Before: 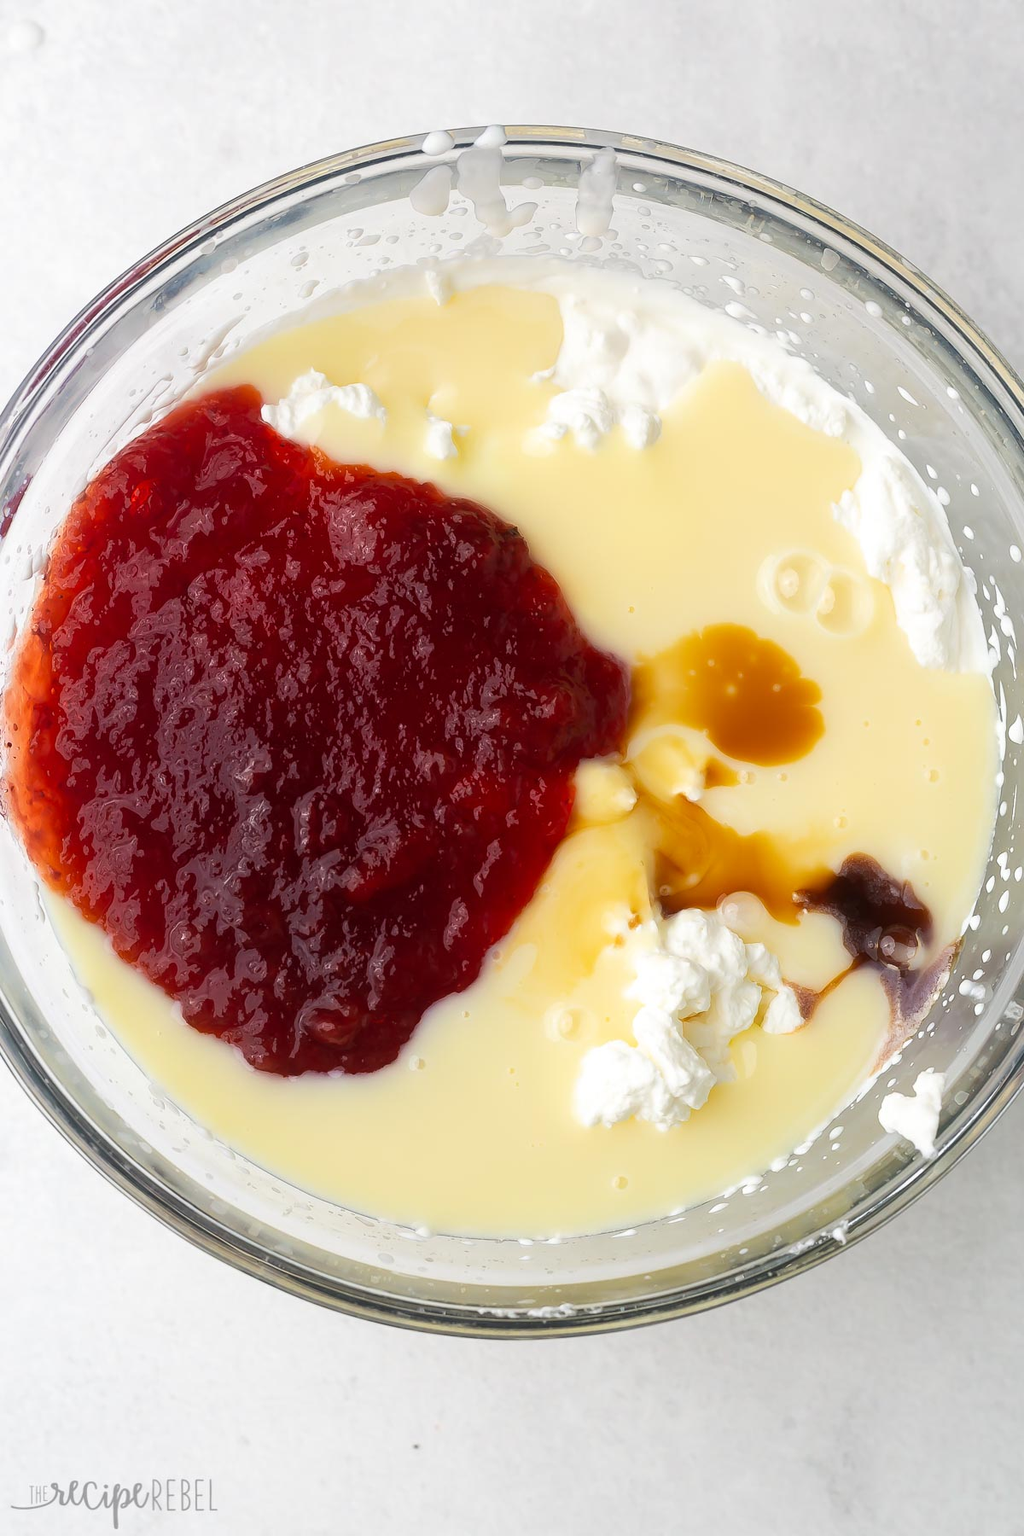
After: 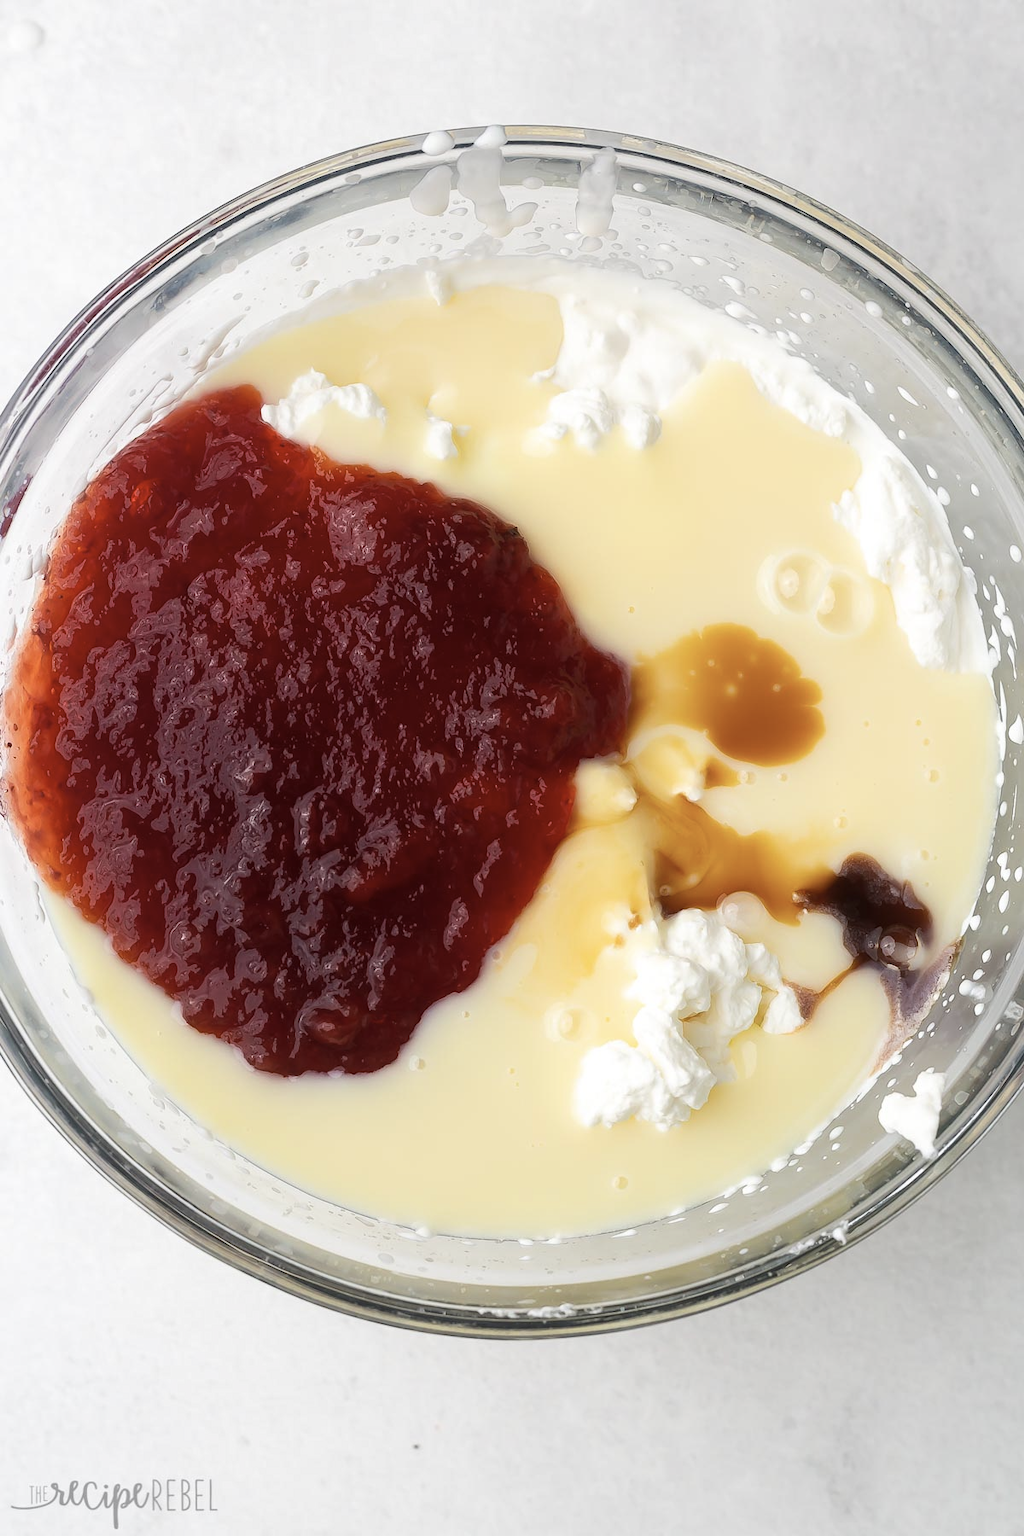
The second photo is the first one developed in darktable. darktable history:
contrast brightness saturation: contrast 0.058, brightness -0.011, saturation -0.236
